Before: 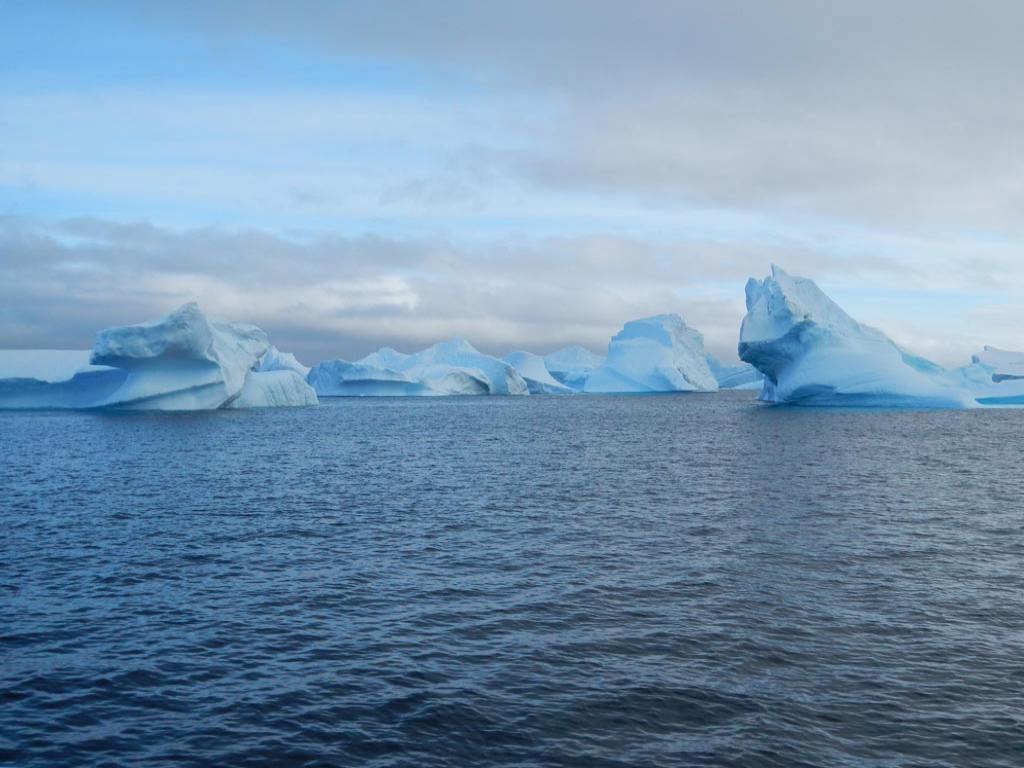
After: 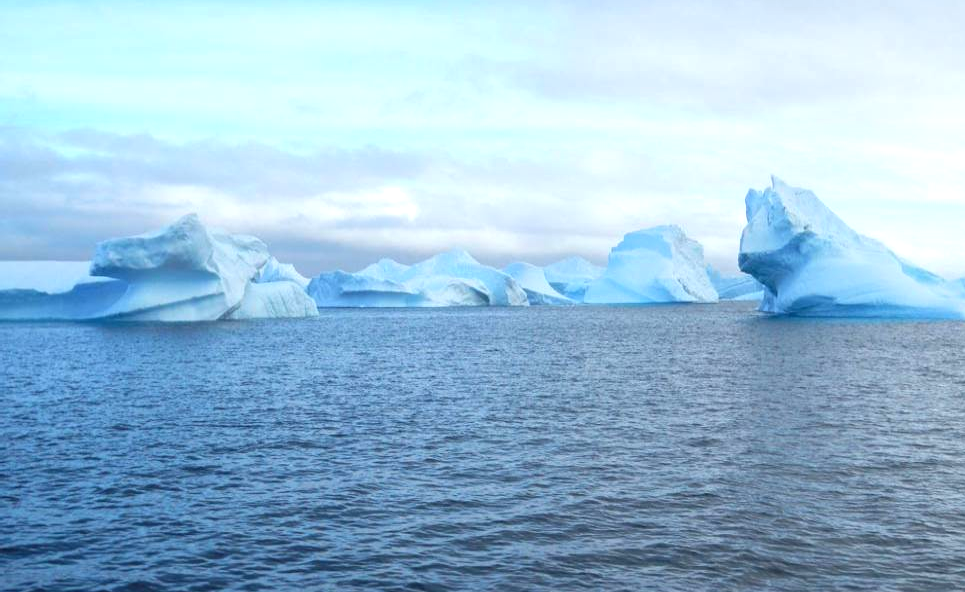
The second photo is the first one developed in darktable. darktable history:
crop and rotate: angle 0.03°, top 11.643%, right 5.651%, bottom 11.189%
exposure: black level correction 0, exposure 0.7 EV, compensate exposure bias true, compensate highlight preservation false
